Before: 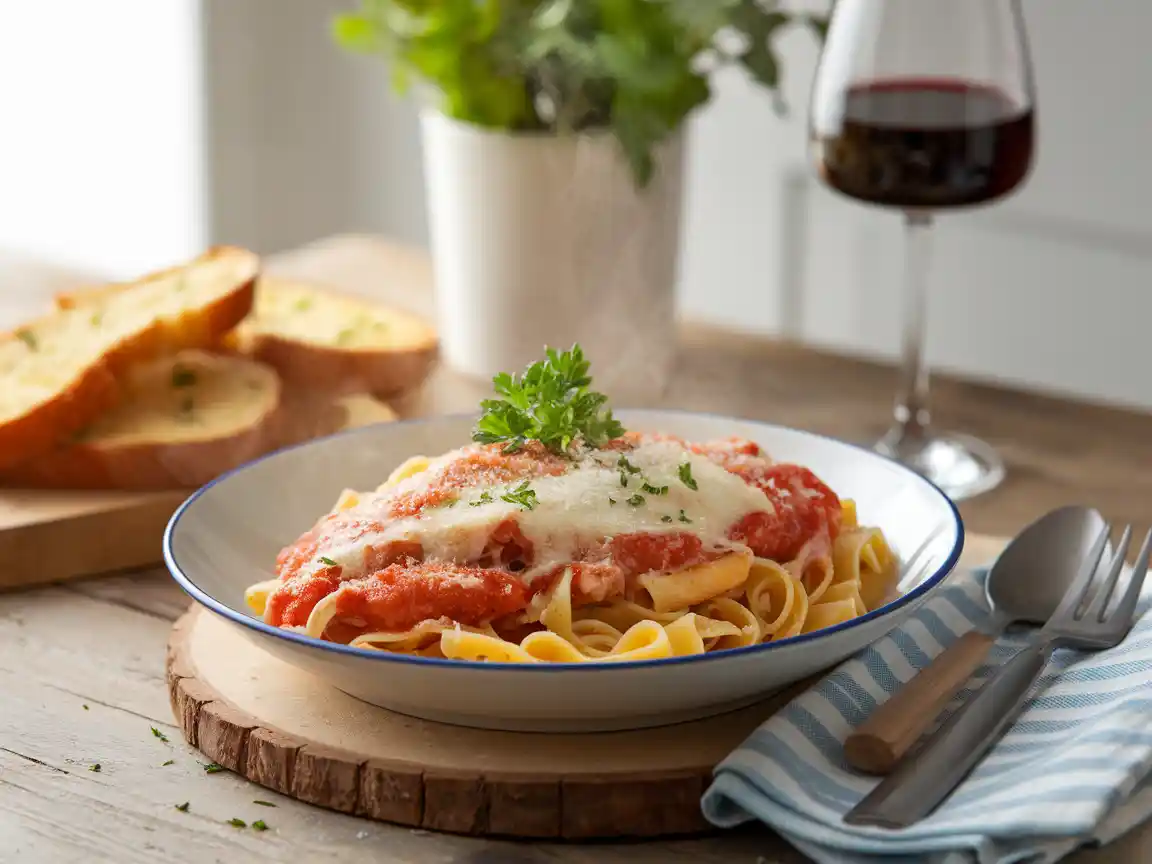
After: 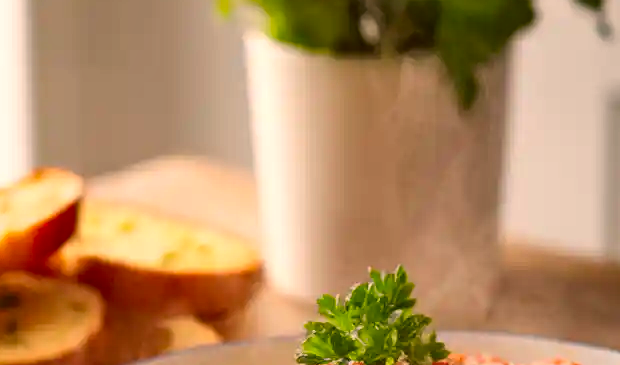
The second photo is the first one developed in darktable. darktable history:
contrast brightness saturation: contrast 0.12, brightness -0.12, saturation 0.2
crop: left 15.306%, top 9.065%, right 30.789%, bottom 48.638%
haze removal: compatibility mode true, adaptive false
white balance: red 1.127, blue 0.943
